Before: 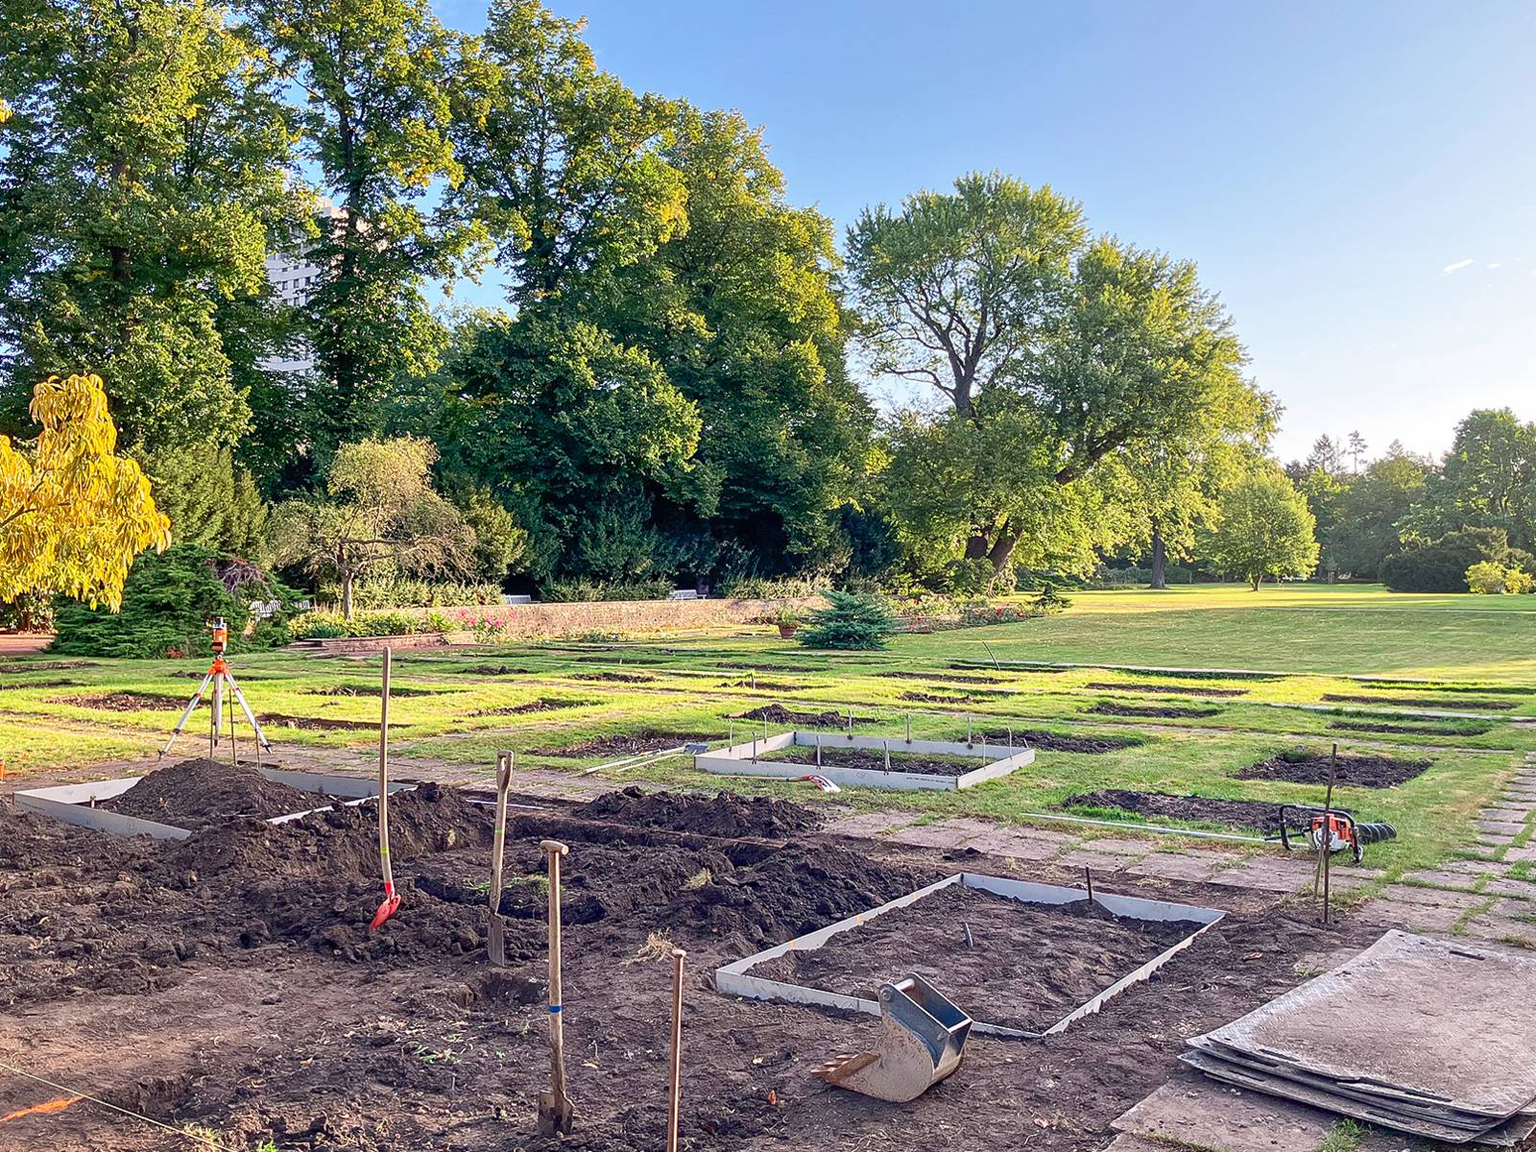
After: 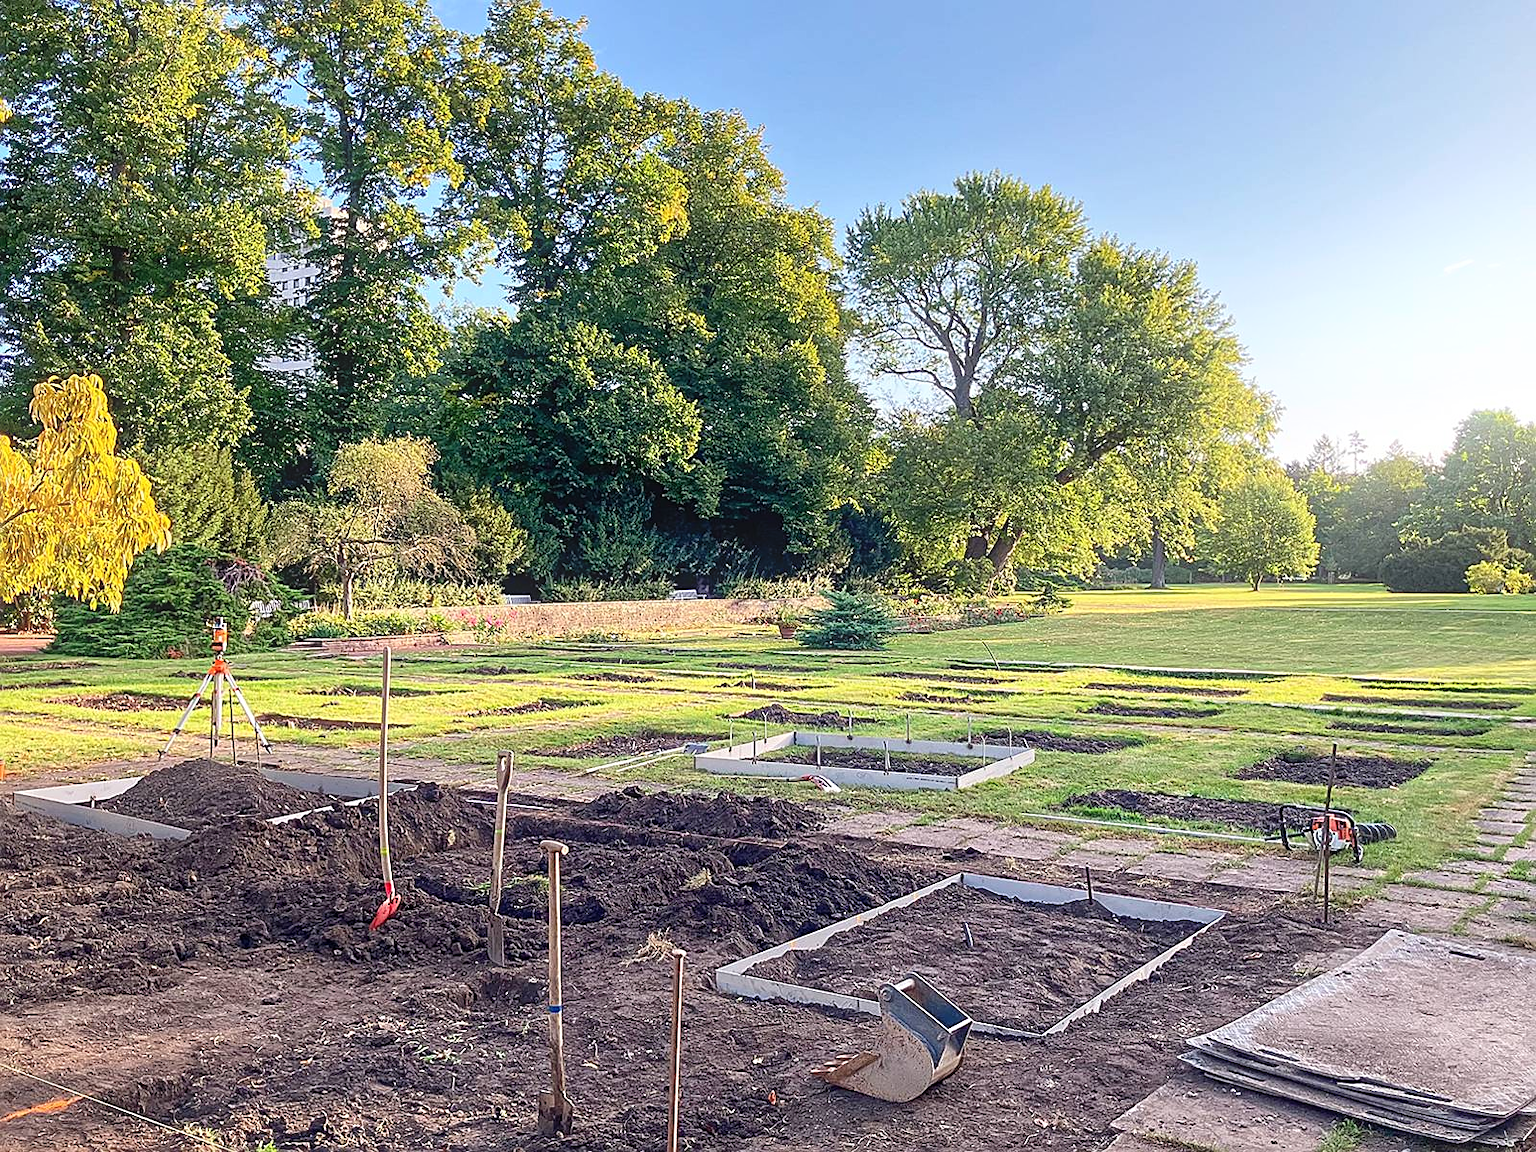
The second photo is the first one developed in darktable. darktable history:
sharpen: on, module defaults
bloom: size 15%, threshold 97%, strength 7%
